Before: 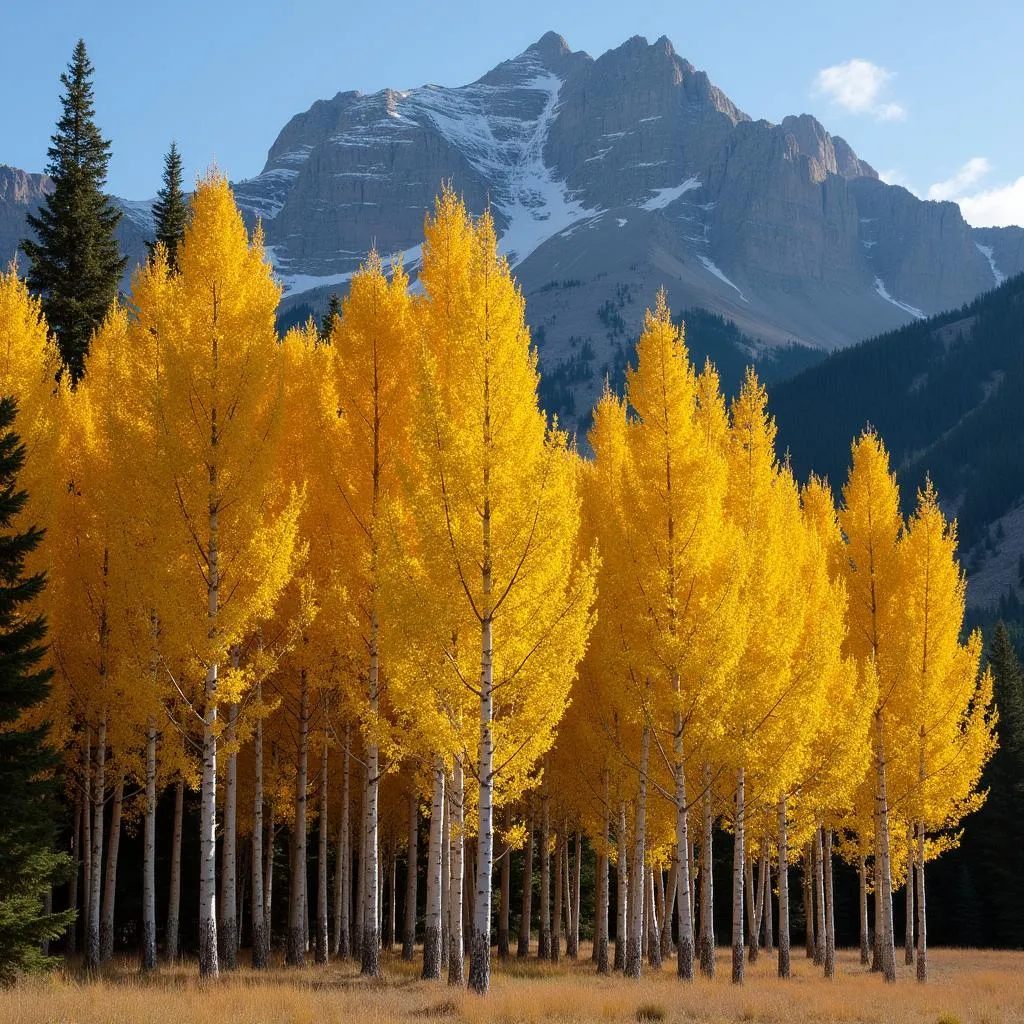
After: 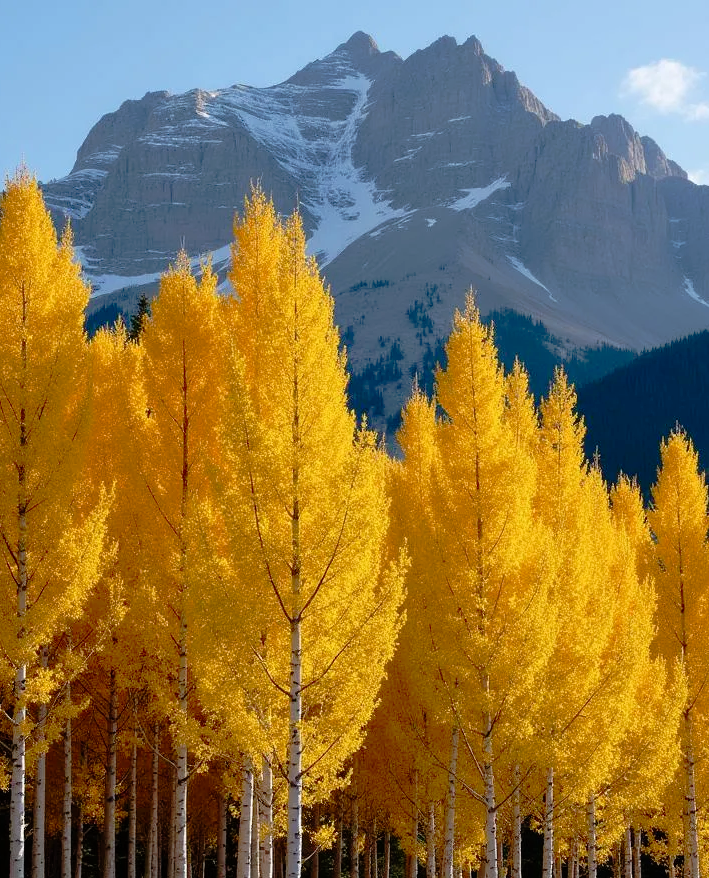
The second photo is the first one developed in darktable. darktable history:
tone curve: curves: ch0 [(0, 0) (0.126, 0.061) (0.362, 0.382) (0.498, 0.498) (0.706, 0.712) (1, 1)]; ch1 [(0, 0) (0.5, 0.497) (0.55, 0.578) (1, 1)]; ch2 [(0, 0) (0.44, 0.424) (0.489, 0.486) (0.537, 0.538) (1, 1)], preserve colors none
crop: left 18.661%, right 12.05%, bottom 14.207%
